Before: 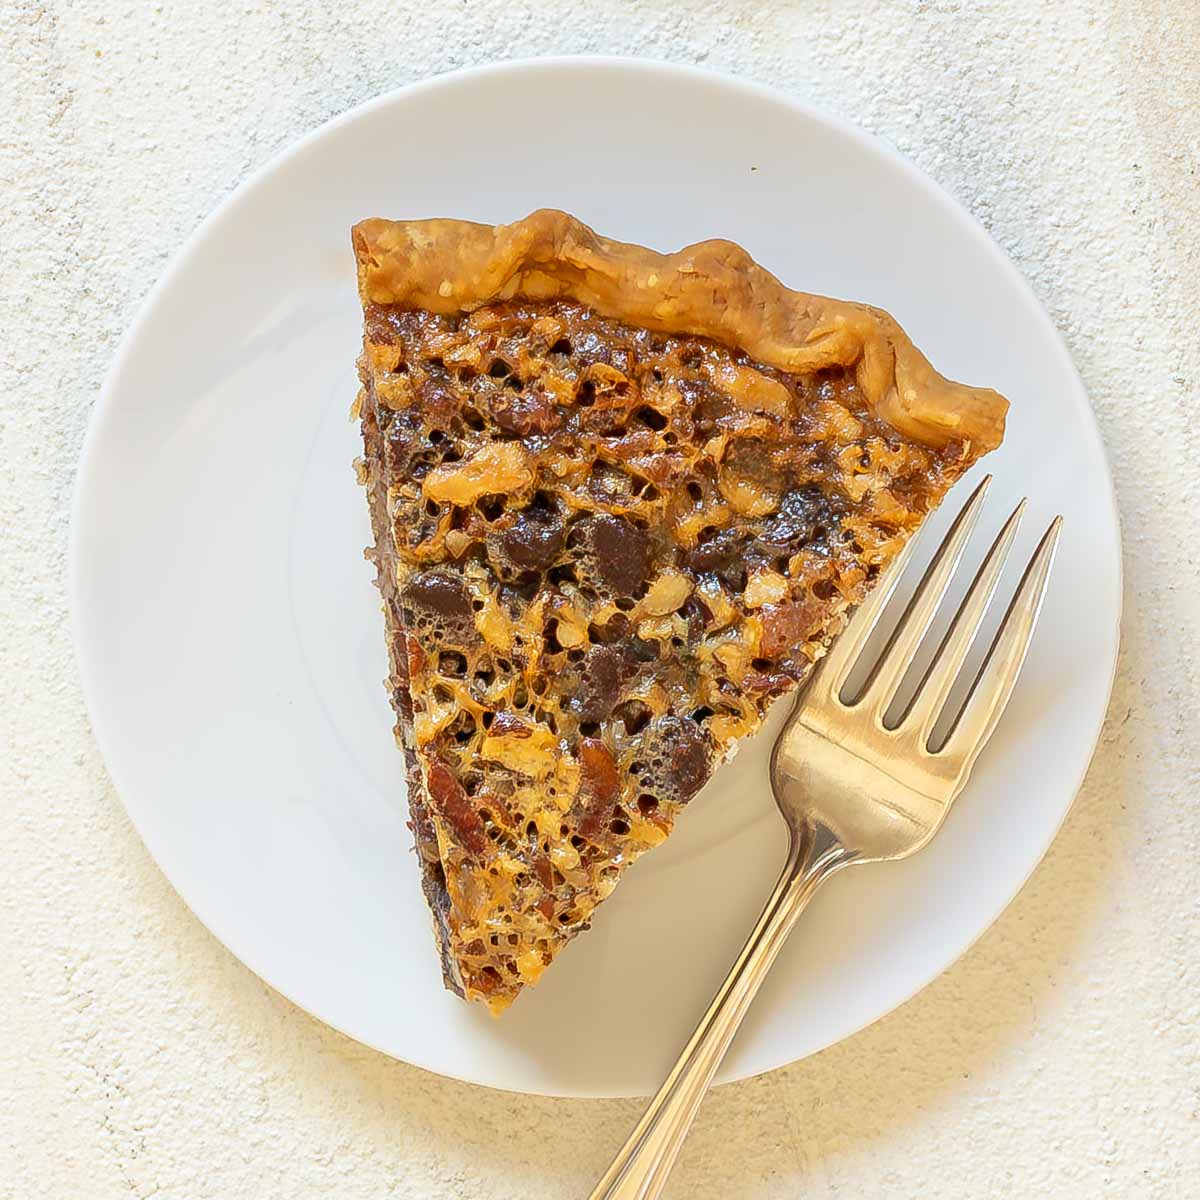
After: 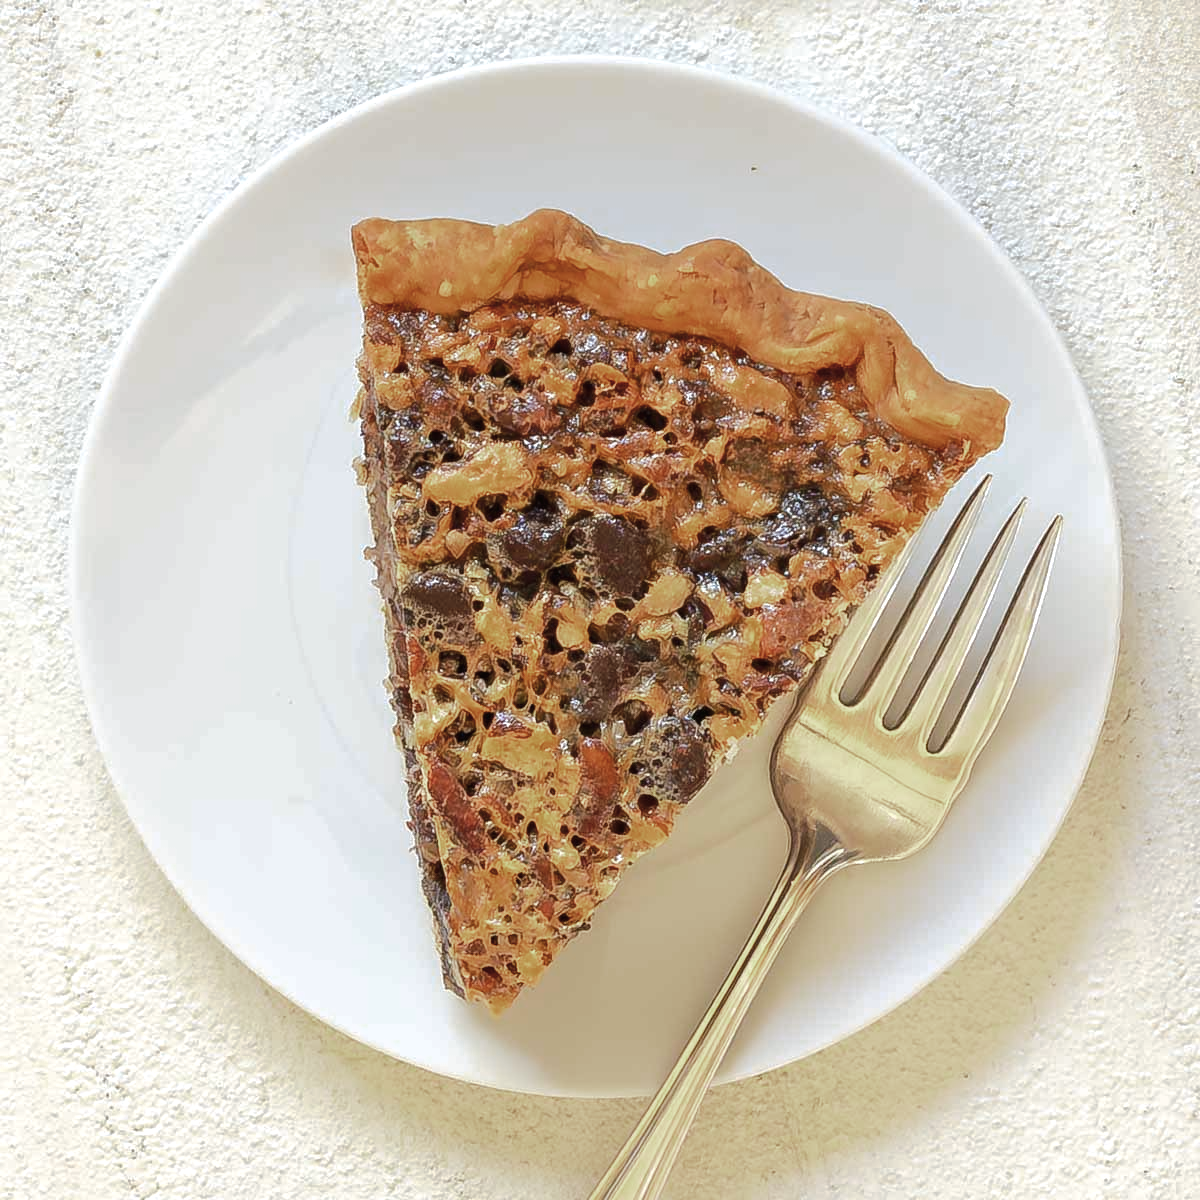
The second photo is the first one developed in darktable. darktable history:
tone curve: curves: ch0 [(0, 0) (0.003, 0.013) (0.011, 0.018) (0.025, 0.027) (0.044, 0.045) (0.069, 0.068) (0.1, 0.096) (0.136, 0.13) (0.177, 0.168) (0.224, 0.217) (0.277, 0.277) (0.335, 0.338) (0.399, 0.401) (0.468, 0.473) (0.543, 0.544) (0.623, 0.621) (0.709, 0.7) (0.801, 0.781) (0.898, 0.869) (1, 1)], preserve colors none
color look up table: target L [77.17, 92.2, 85.86, 82.94, 73.89, 72.81, 68.82, 55.02, 62.38, 54.94, 44.44, 31.47, 36.17, 26.34, 3.847, 201.6, 105.63, 84.84, 70.64, 56.8, 66.66, 50.66, 44.62, 59.13, 56.14, 40.84, 30.35, 25.38, 8.279, 76.39, 70.86, 66.22, 52.49, 58.24, 56.06, 55.3, 53.09, 39.46, 30.59, 33.04, 34.81, 16.77, 6.282, 87.61, 85.16, 73.14, 66.99, 73.43, 43.52], target a [-9.289, -9.469, -23.41, -50.82, -63.08, -17.8, -55.18, -49.32, -19.18, -3.436, -7.22, -31.94, -25.65, -13.88, -0.351, 0, 0, -8.184, 20.26, 19.96, 36.57, 15.82, 47.09, 55.7, 40.14, 53.33, 10.2, 35.38, 18.86, 13.52, 24.82, 18.84, 52.12, 3.066, 45.23, 6.35, 53.33, 12.24, 0, 21.93, 27.53, 15, 6.969, -52.16, -7.954, -17.75, -41.88, -14.54, -2.953], target b [47.11, 22.19, 2.321, 23.51, 44.08, 46.53, 30.59, 40.07, 33.96, 16.53, 36.54, 31.41, 4.73, 28.23, 4.798, -0.001, -0.004, 33.51, 15.29, 44.56, 31.74, 42.5, 3.077, 1.883, 2.078, 36.66, 26.05, 18.29, 8.201, -9.672, -34.92, -26.4, -48.31, -7.182, -17.81, -61.19, -54.74, -57.99, -0.003, -17.42, -69.01, -36.98, -19, 3.519, -4.096, -20.65, 2.198, -35.22, -27.32], num patches 49
